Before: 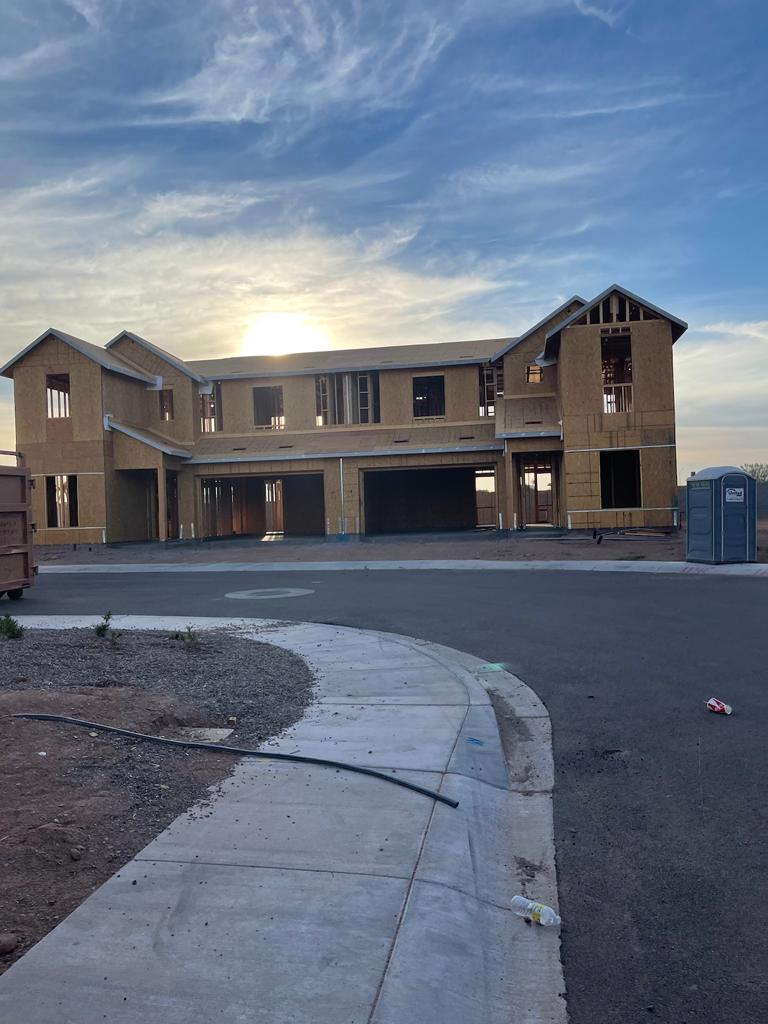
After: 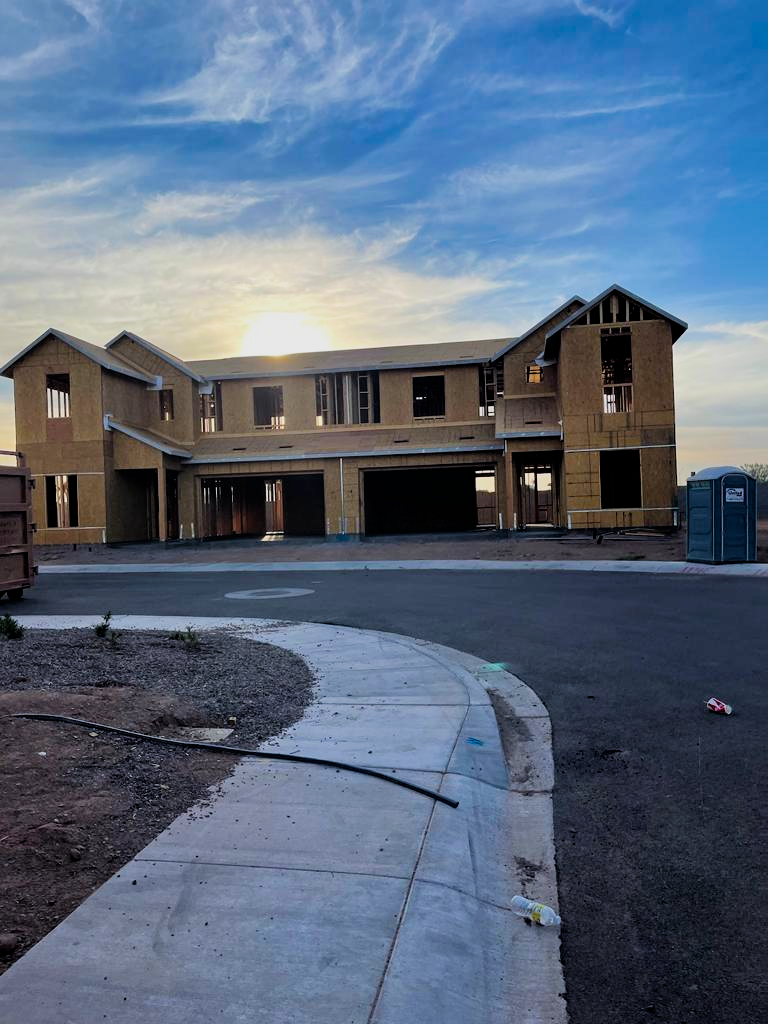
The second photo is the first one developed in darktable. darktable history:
filmic rgb: black relative exposure -5 EV, white relative exposure 3.5 EV, hardness 3.19, contrast 1.2, highlights saturation mix -50%
color balance rgb: linear chroma grading › global chroma 15%, perceptual saturation grading › global saturation 30%
